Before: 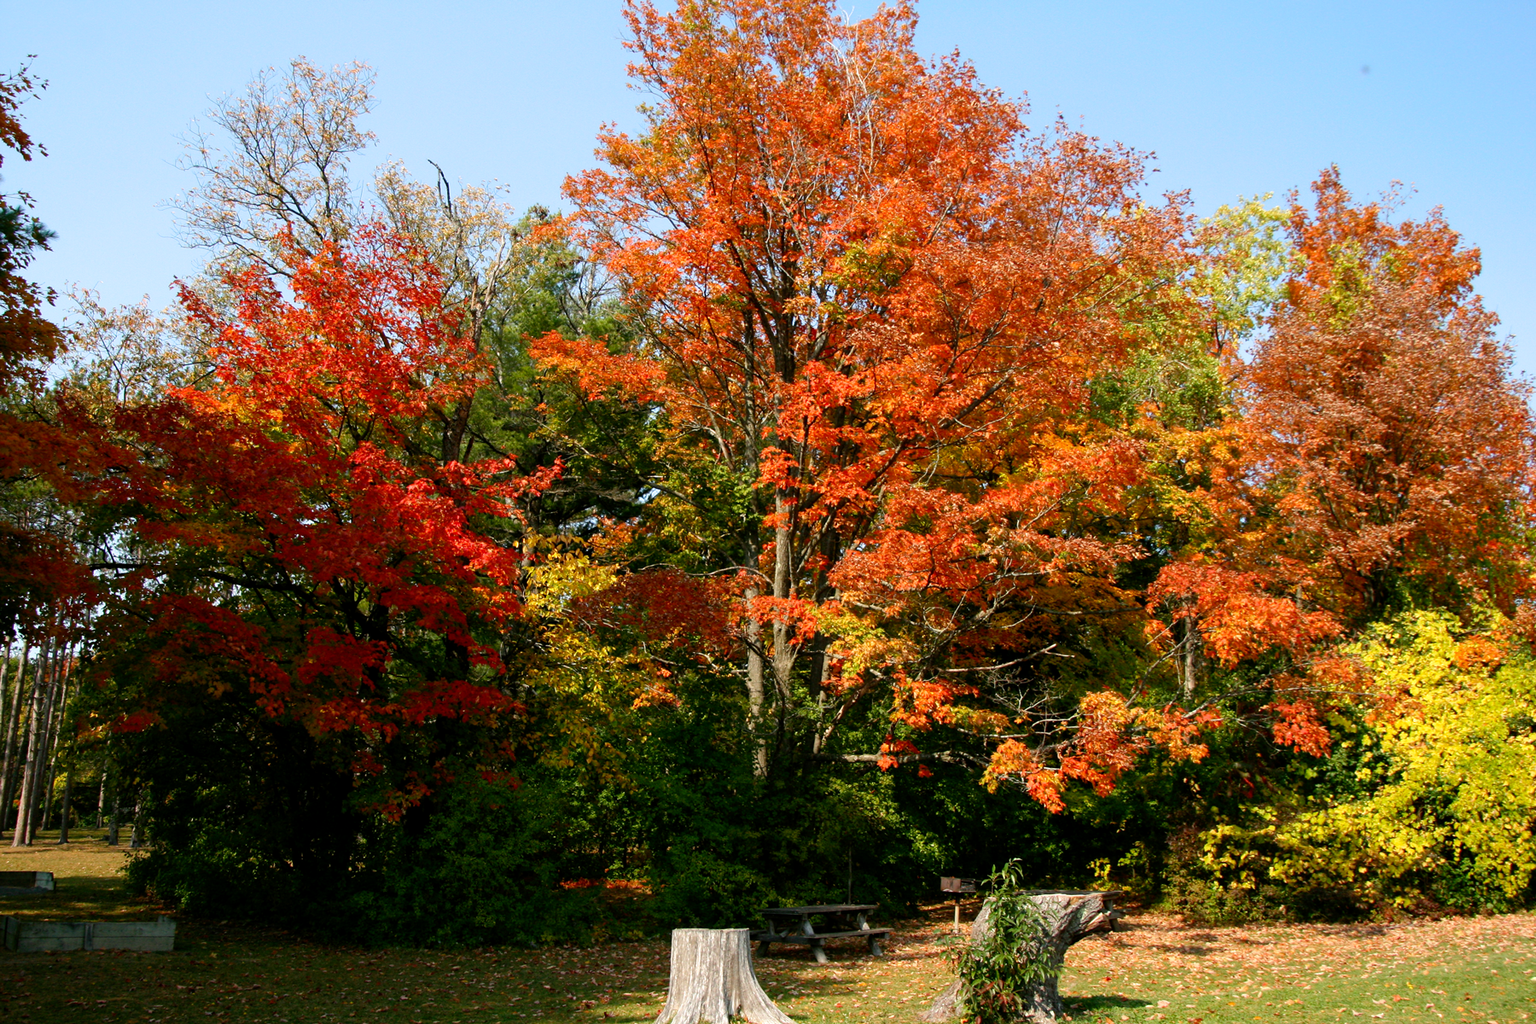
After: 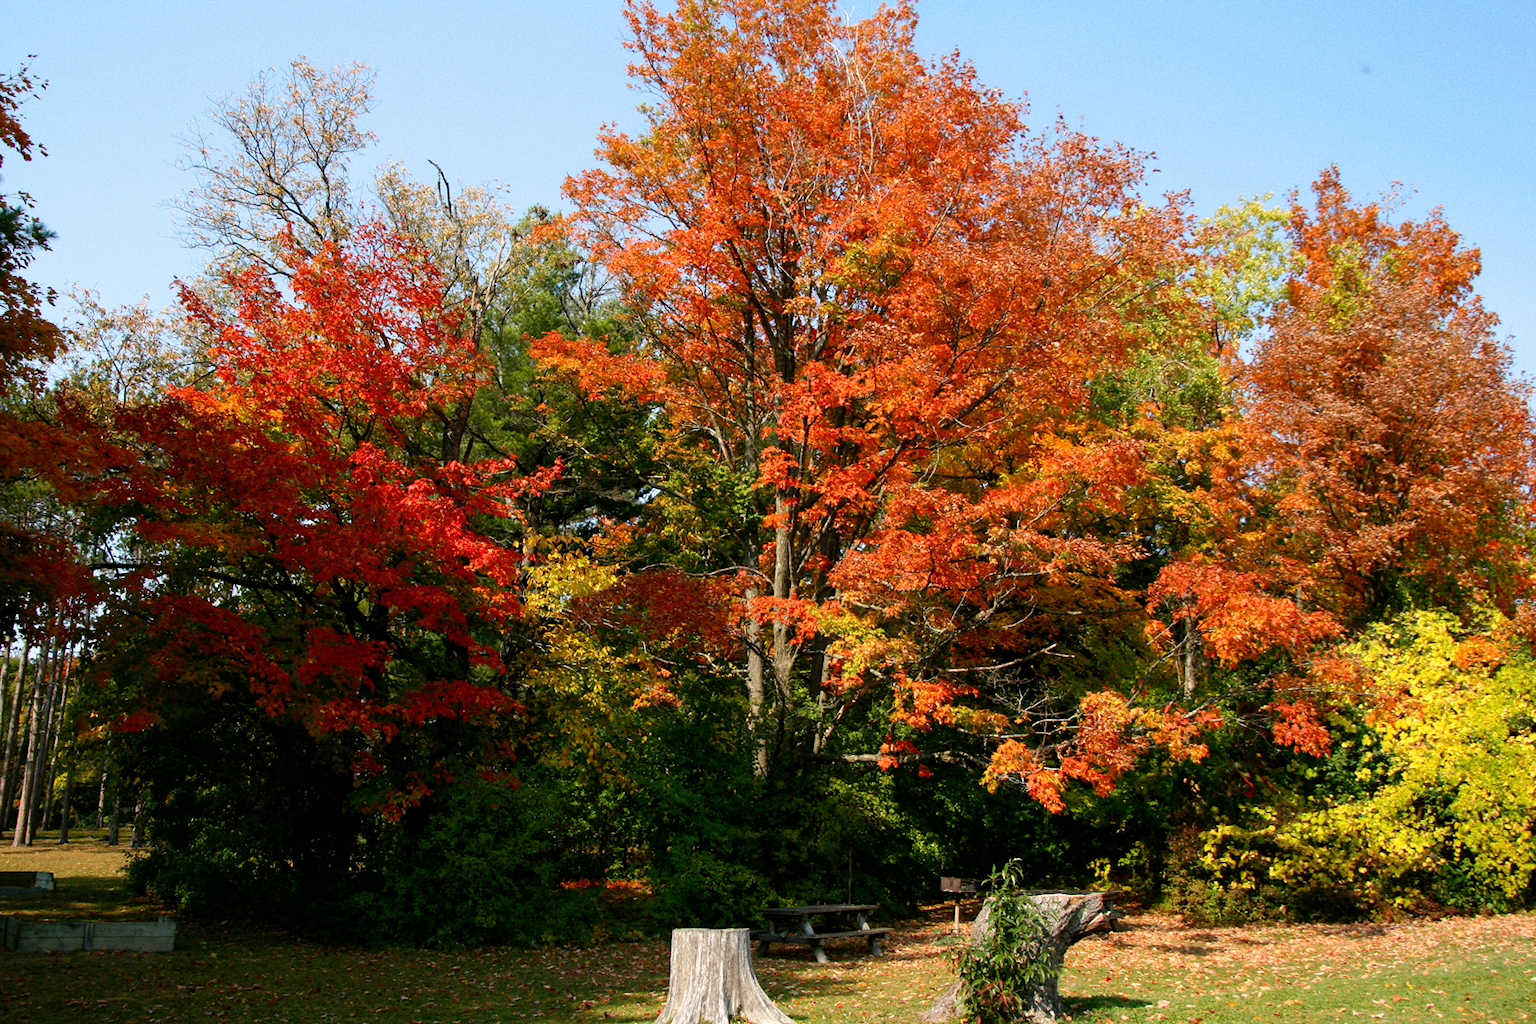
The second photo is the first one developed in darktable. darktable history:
white balance: red 1, blue 1
grain: coarseness 0.09 ISO
